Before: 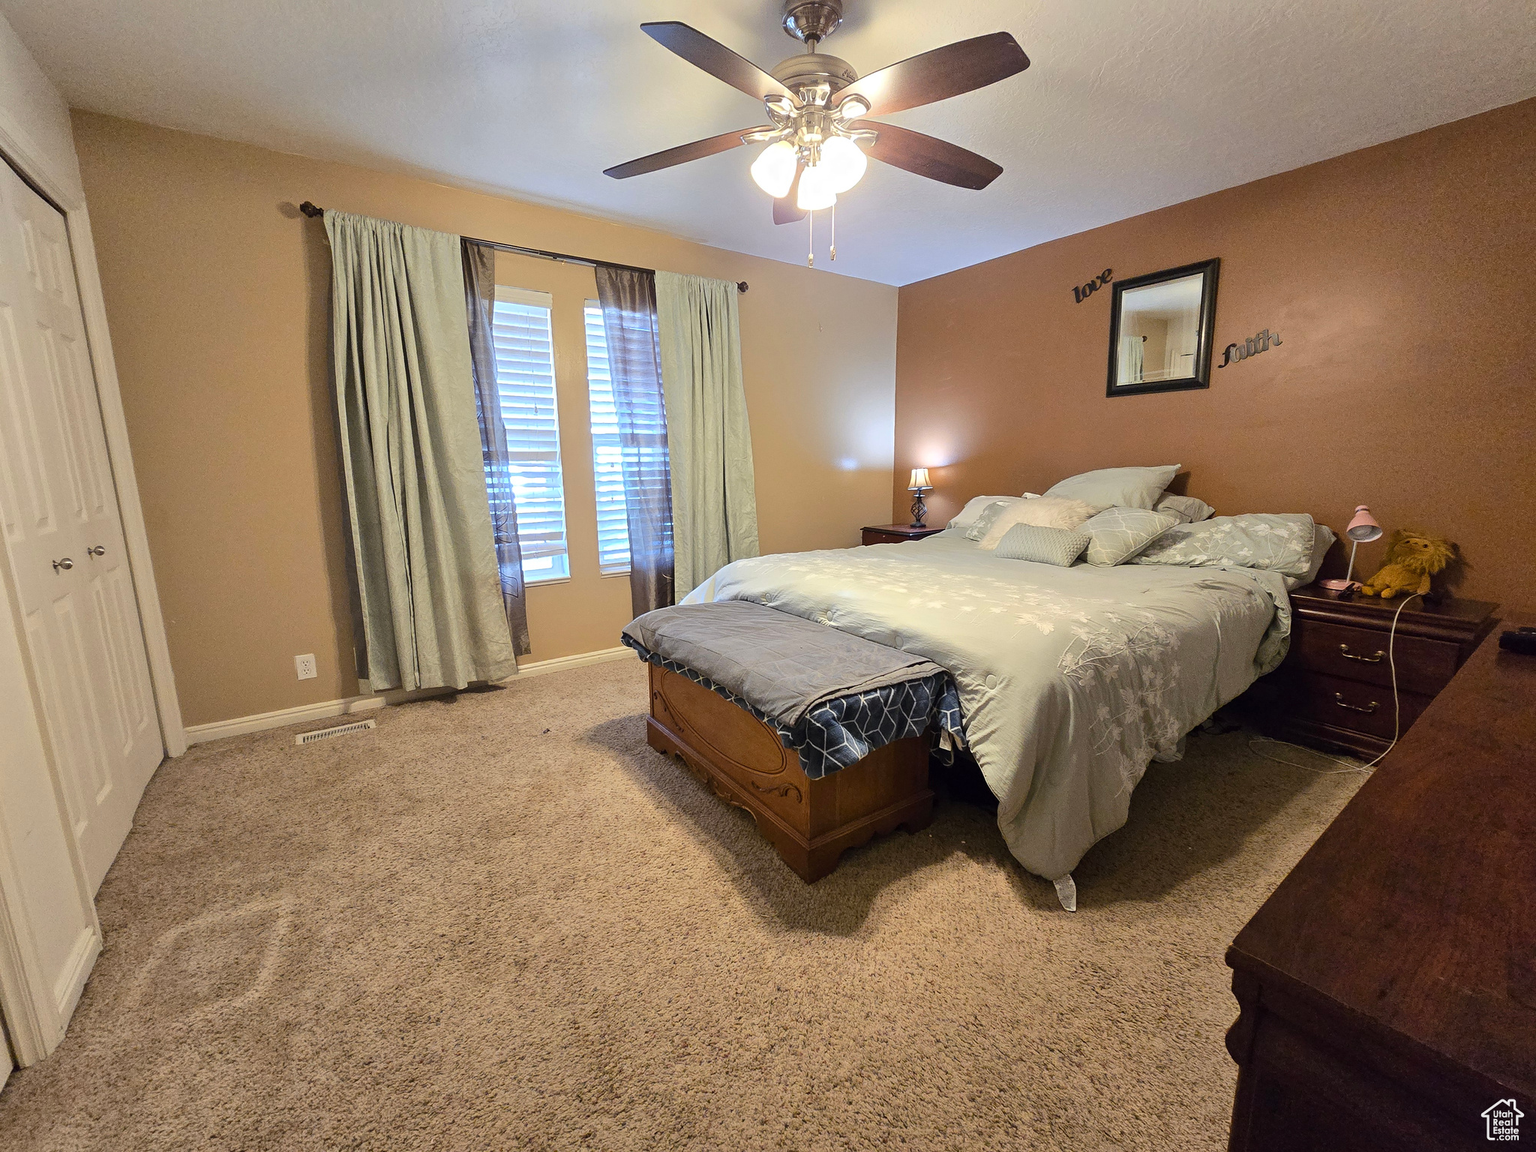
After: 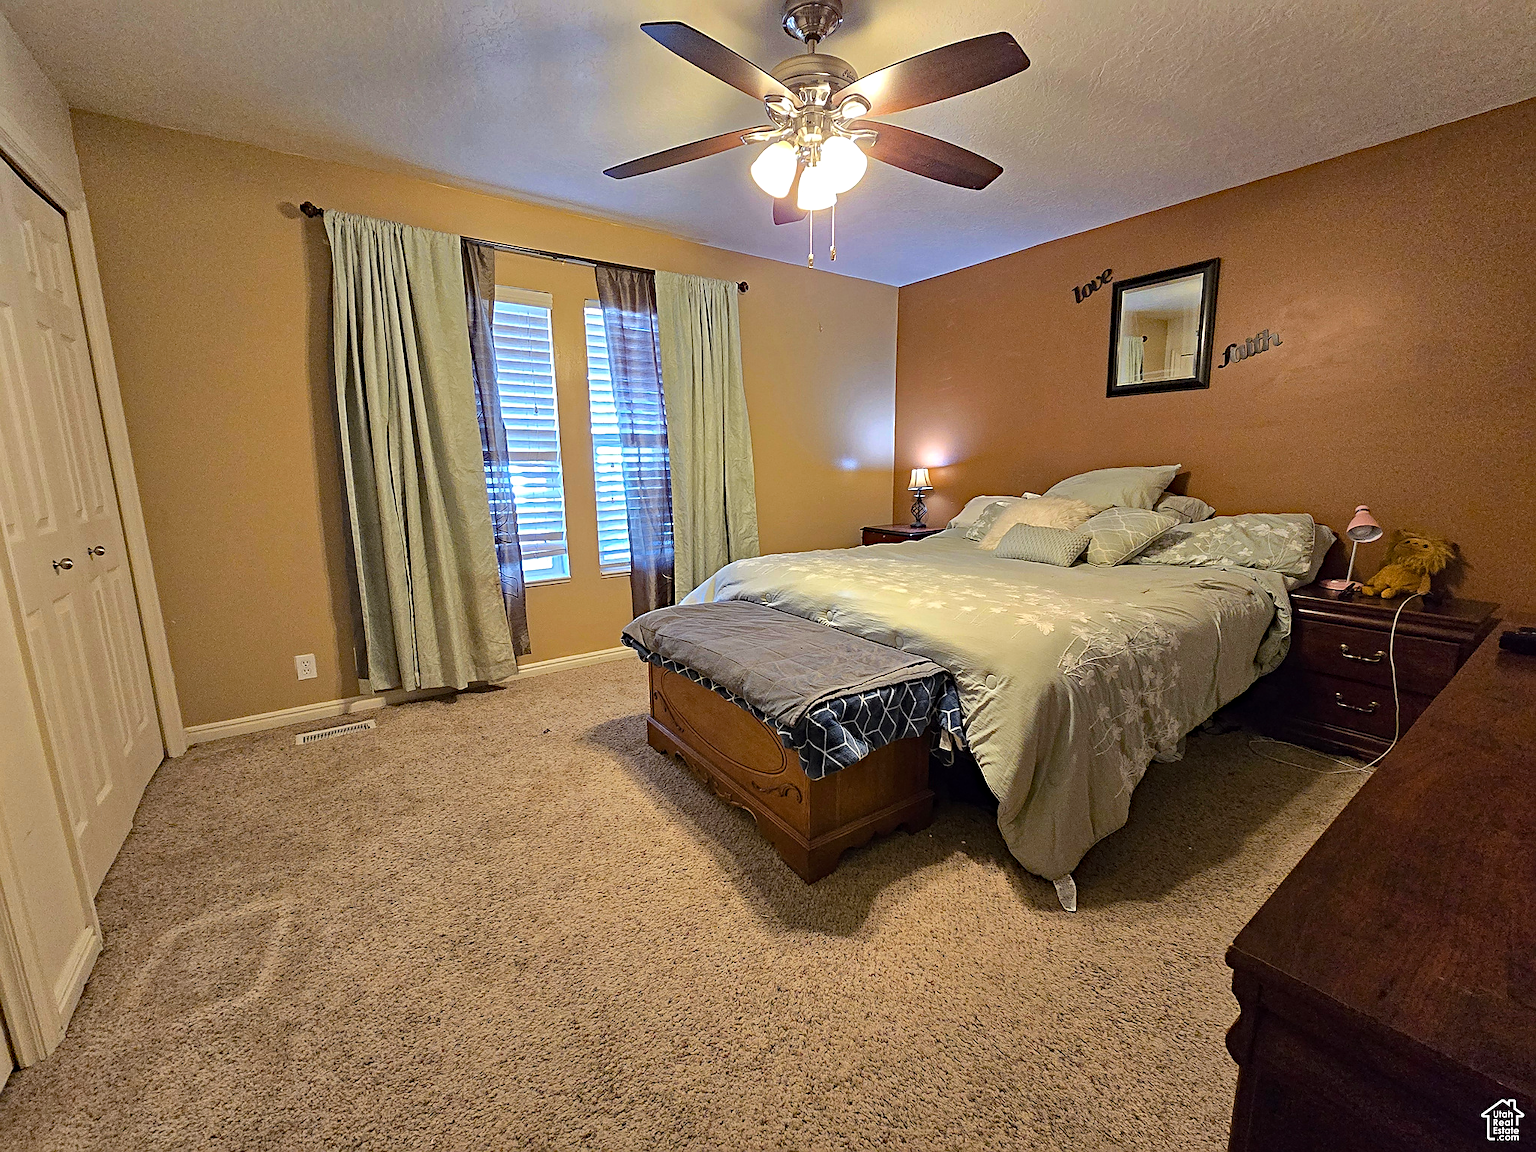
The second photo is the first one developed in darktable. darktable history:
sharpen: on, module defaults
tone equalizer: edges refinement/feathering 500, mask exposure compensation -1.57 EV, preserve details no
haze removal: strength 0.528, distance 0.921, compatibility mode true, adaptive false
